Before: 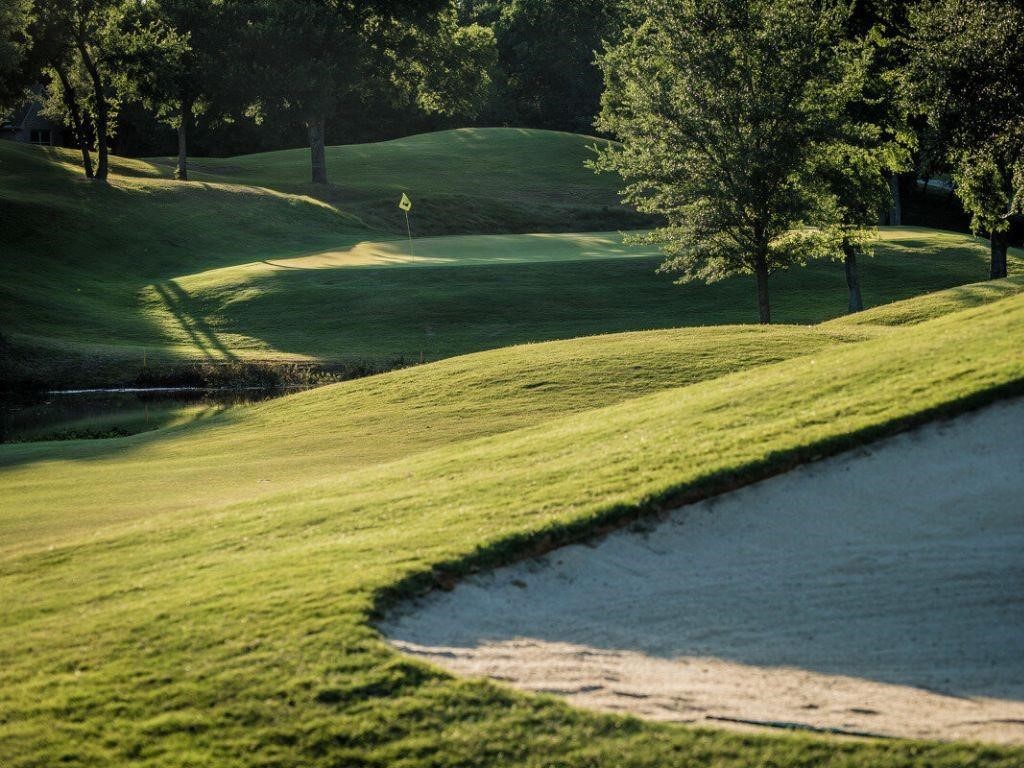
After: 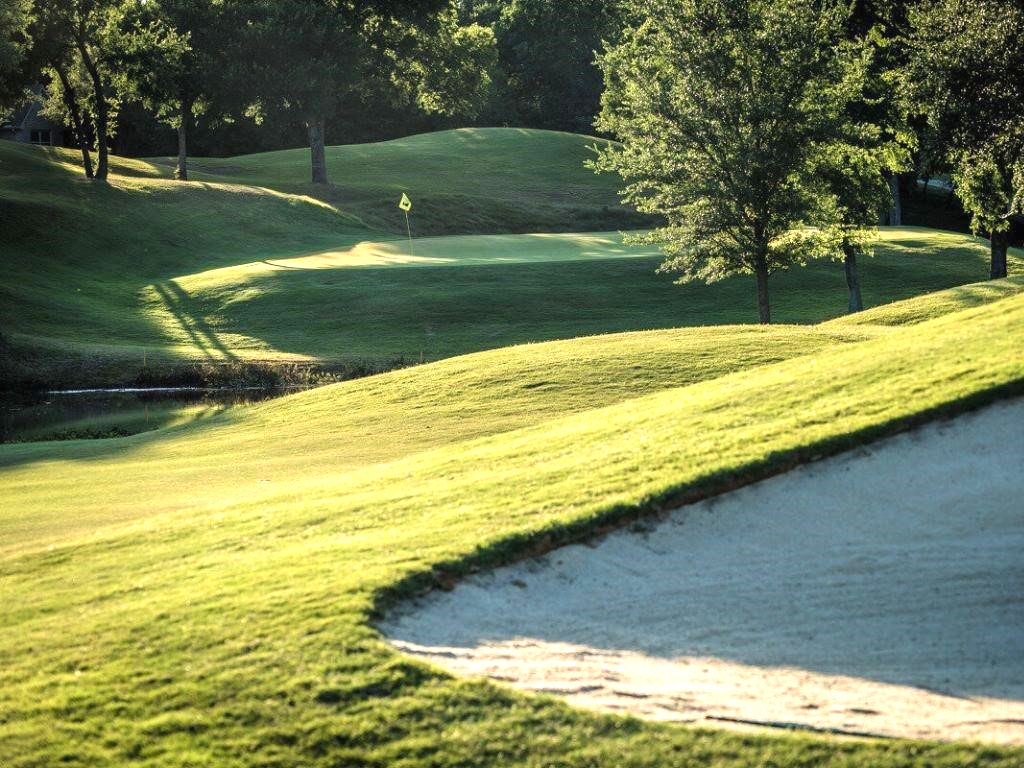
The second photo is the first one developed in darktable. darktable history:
exposure: black level correction -0.001, exposure 0.909 EV, compensate highlight preservation false
